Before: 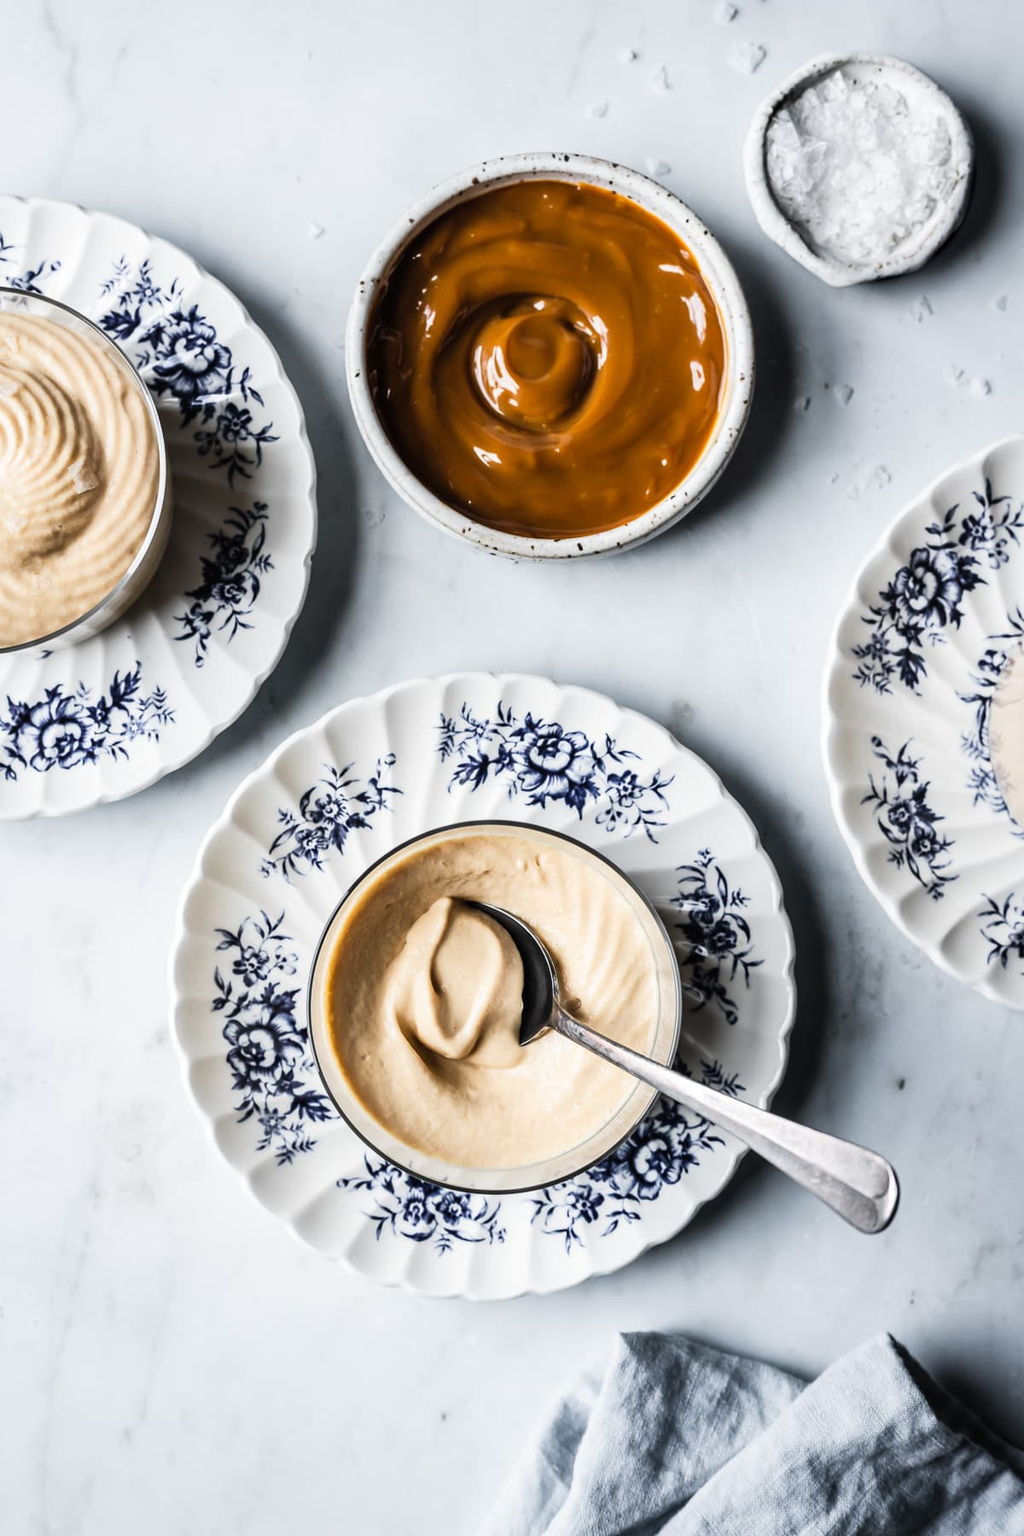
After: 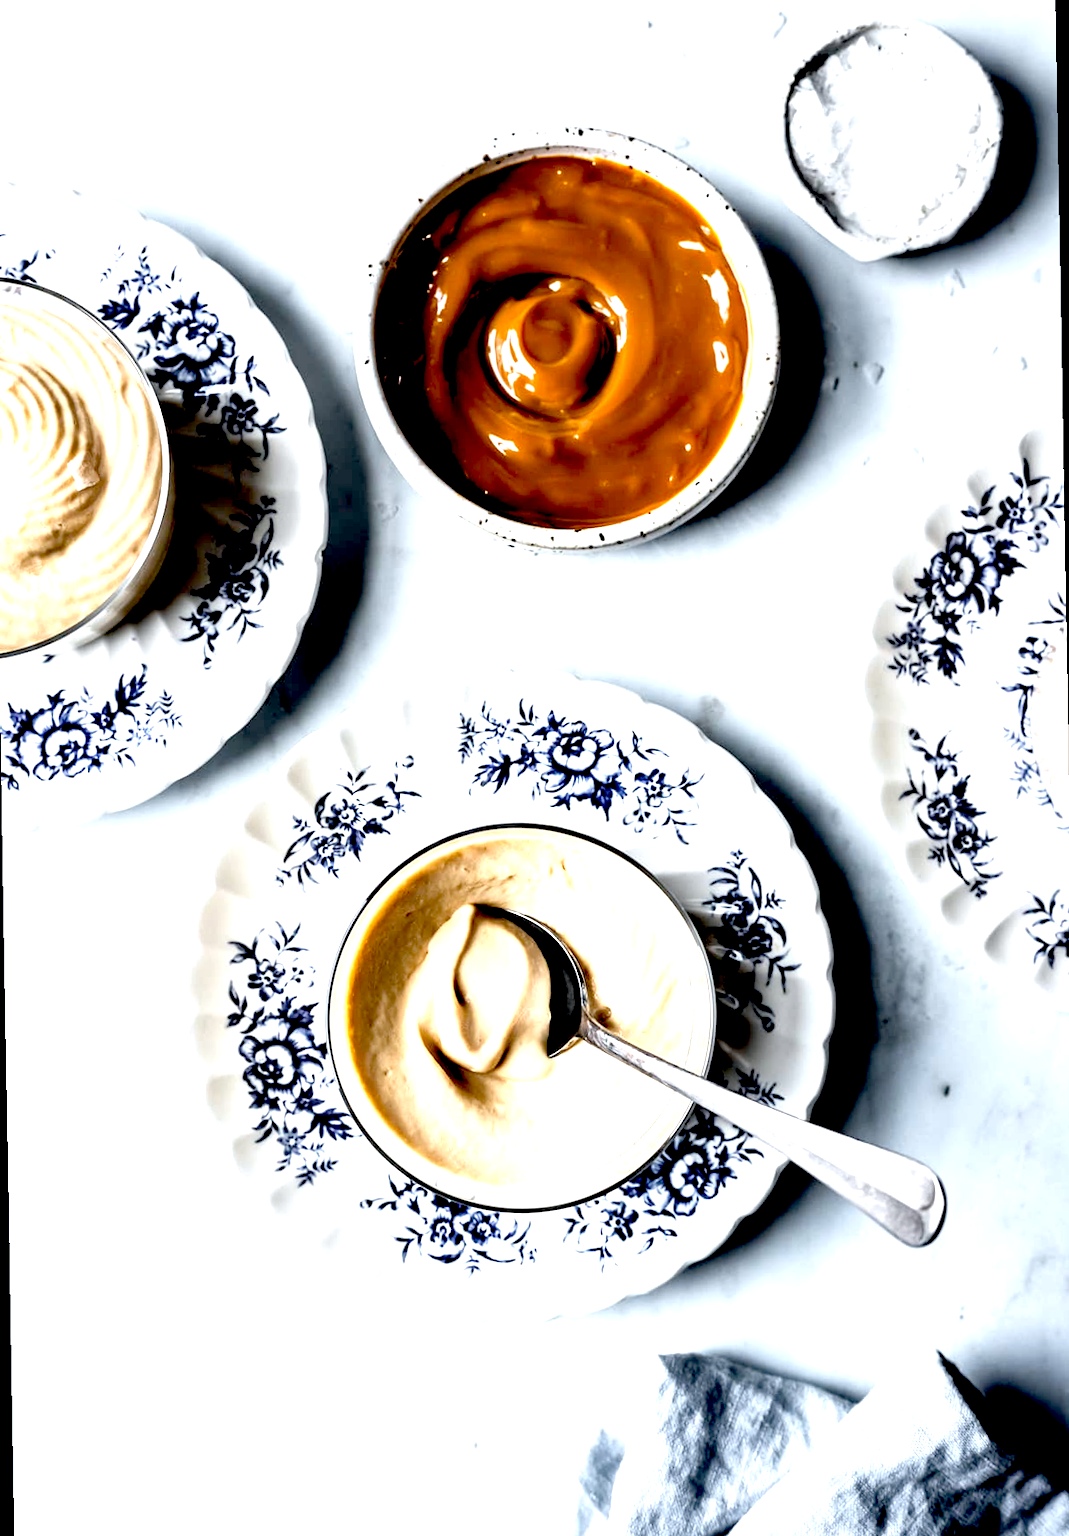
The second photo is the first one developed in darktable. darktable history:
white balance: red 0.986, blue 1.01
rotate and perspective: rotation -1°, crop left 0.011, crop right 0.989, crop top 0.025, crop bottom 0.975
exposure: black level correction 0.035, exposure 0.9 EV, compensate highlight preservation false
